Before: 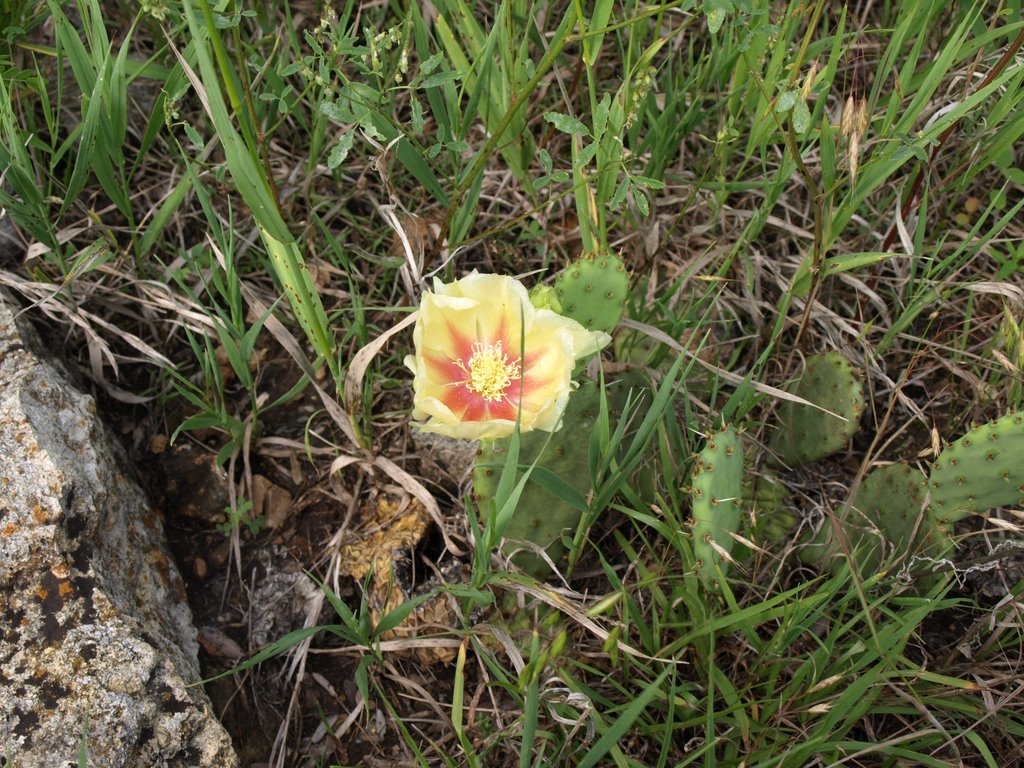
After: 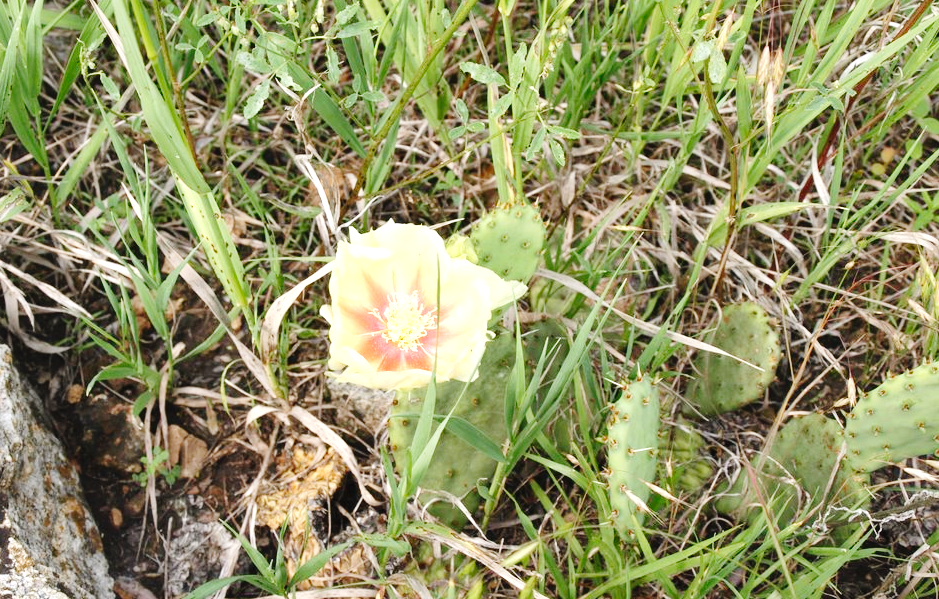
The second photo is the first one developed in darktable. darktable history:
tone curve: curves: ch0 [(0, 0.026) (0.104, 0.1) (0.233, 0.262) (0.398, 0.507) (0.498, 0.621) (0.65, 0.757) (0.835, 0.883) (1, 0.961)]; ch1 [(0, 0) (0.346, 0.307) (0.408, 0.369) (0.453, 0.457) (0.482, 0.476) (0.502, 0.498) (0.521, 0.507) (0.553, 0.554) (0.638, 0.646) (0.693, 0.727) (1, 1)]; ch2 [(0, 0) (0.366, 0.337) (0.434, 0.46) (0.485, 0.494) (0.5, 0.494) (0.511, 0.508) (0.537, 0.55) (0.579, 0.599) (0.663, 0.67) (1, 1)], preserve colors none
shadows and highlights: highlights color adjustment 41.14%, soften with gaussian
exposure: black level correction 0, exposure 1.103 EV, compensate highlight preservation false
crop: left 8.216%, top 6.563%, bottom 15.325%
